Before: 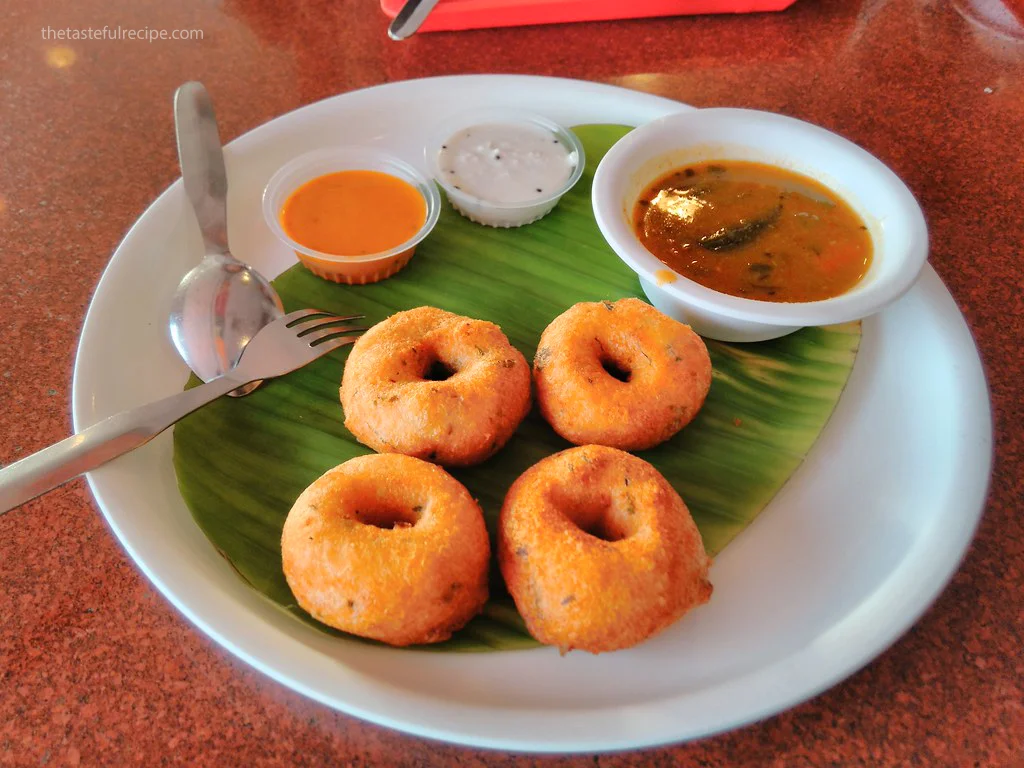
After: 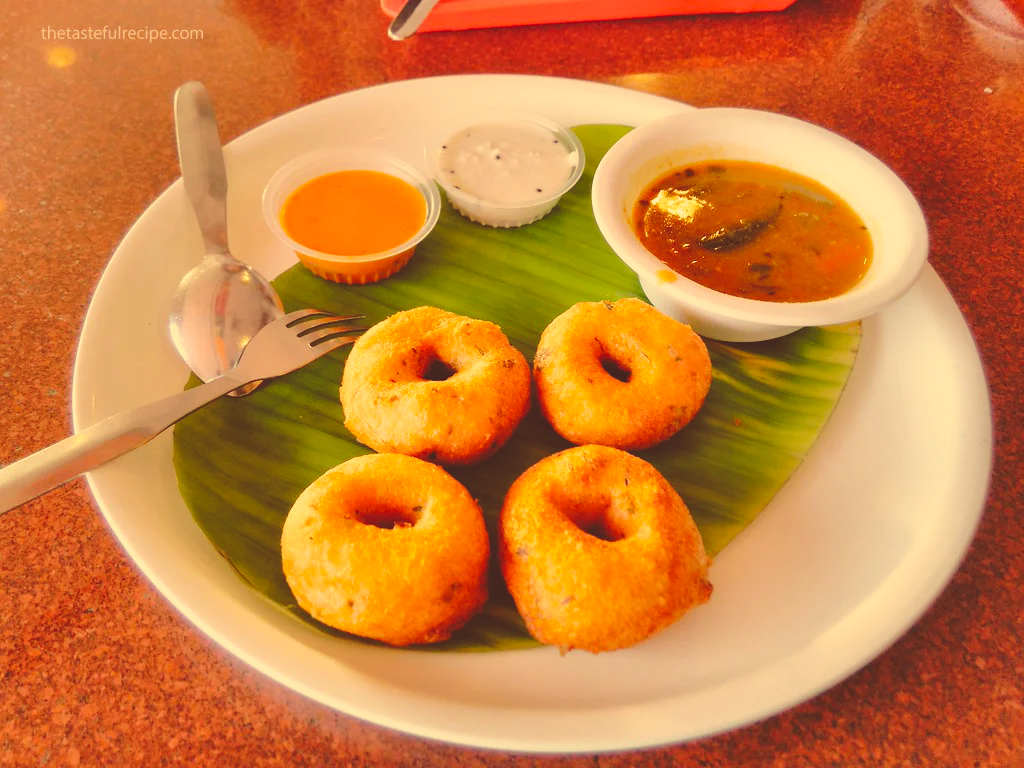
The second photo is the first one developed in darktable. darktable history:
base curve: curves: ch0 [(0, 0) (0.028, 0.03) (0.121, 0.232) (0.46, 0.748) (0.859, 0.968) (1, 1)], preserve colors none
color correction: highlights a* 10.12, highlights b* 39.04, shadows a* 14.62, shadows b* 3.37
exposure: black level correction -0.036, exposure -0.497 EV, compensate highlight preservation false
